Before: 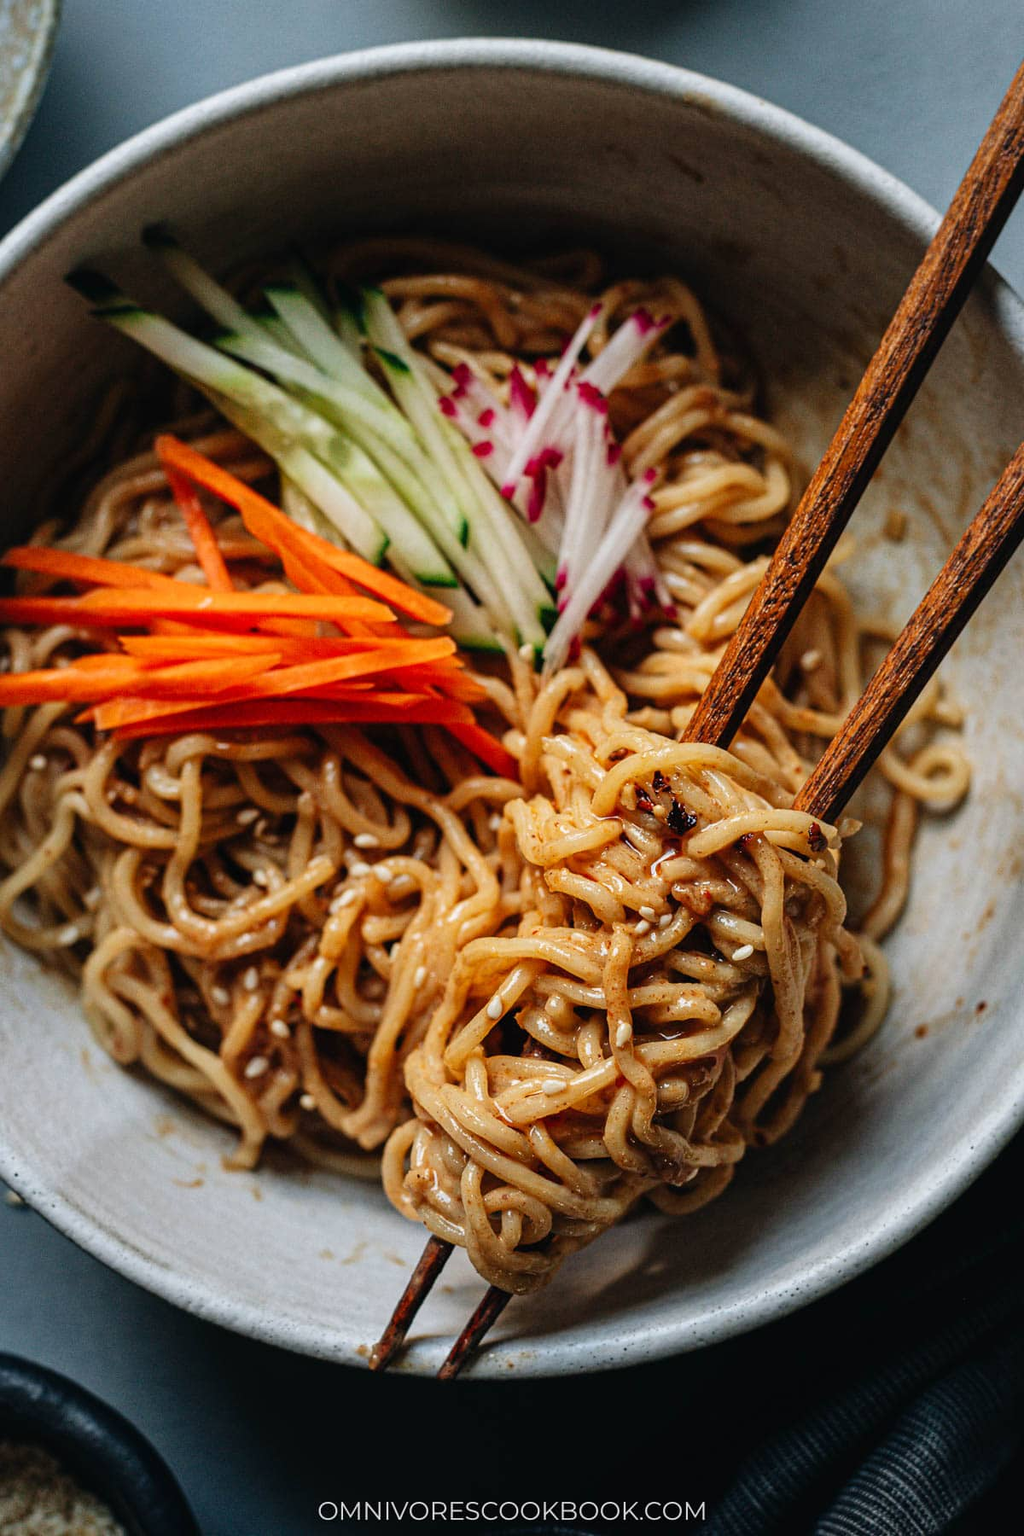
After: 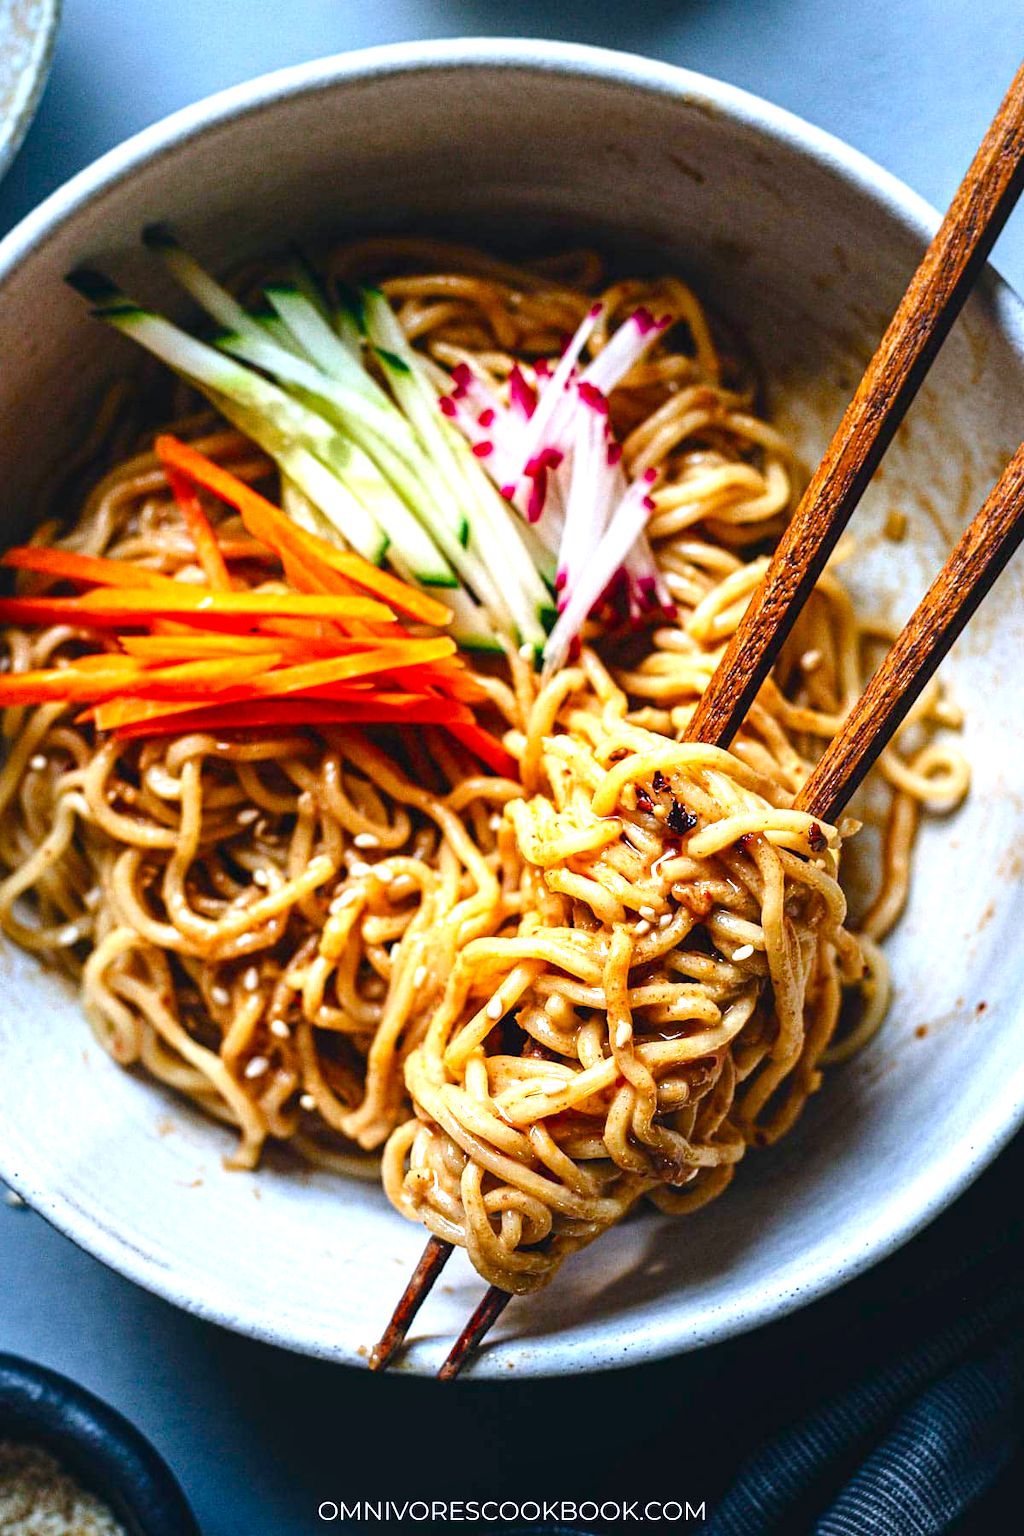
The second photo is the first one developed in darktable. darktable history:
white balance: red 0.948, green 1.02, blue 1.176
exposure: black level correction 0, exposure 1.125 EV, compensate exposure bias true, compensate highlight preservation false
shadows and highlights: radius 93.07, shadows -14.46, white point adjustment 0.23, highlights 31.48, compress 48.23%, highlights color adjustment 52.79%, soften with gaussian
color balance rgb: perceptual saturation grading › global saturation 35%, perceptual saturation grading › highlights -25%, perceptual saturation grading › shadows 25%, global vibrance 10%
